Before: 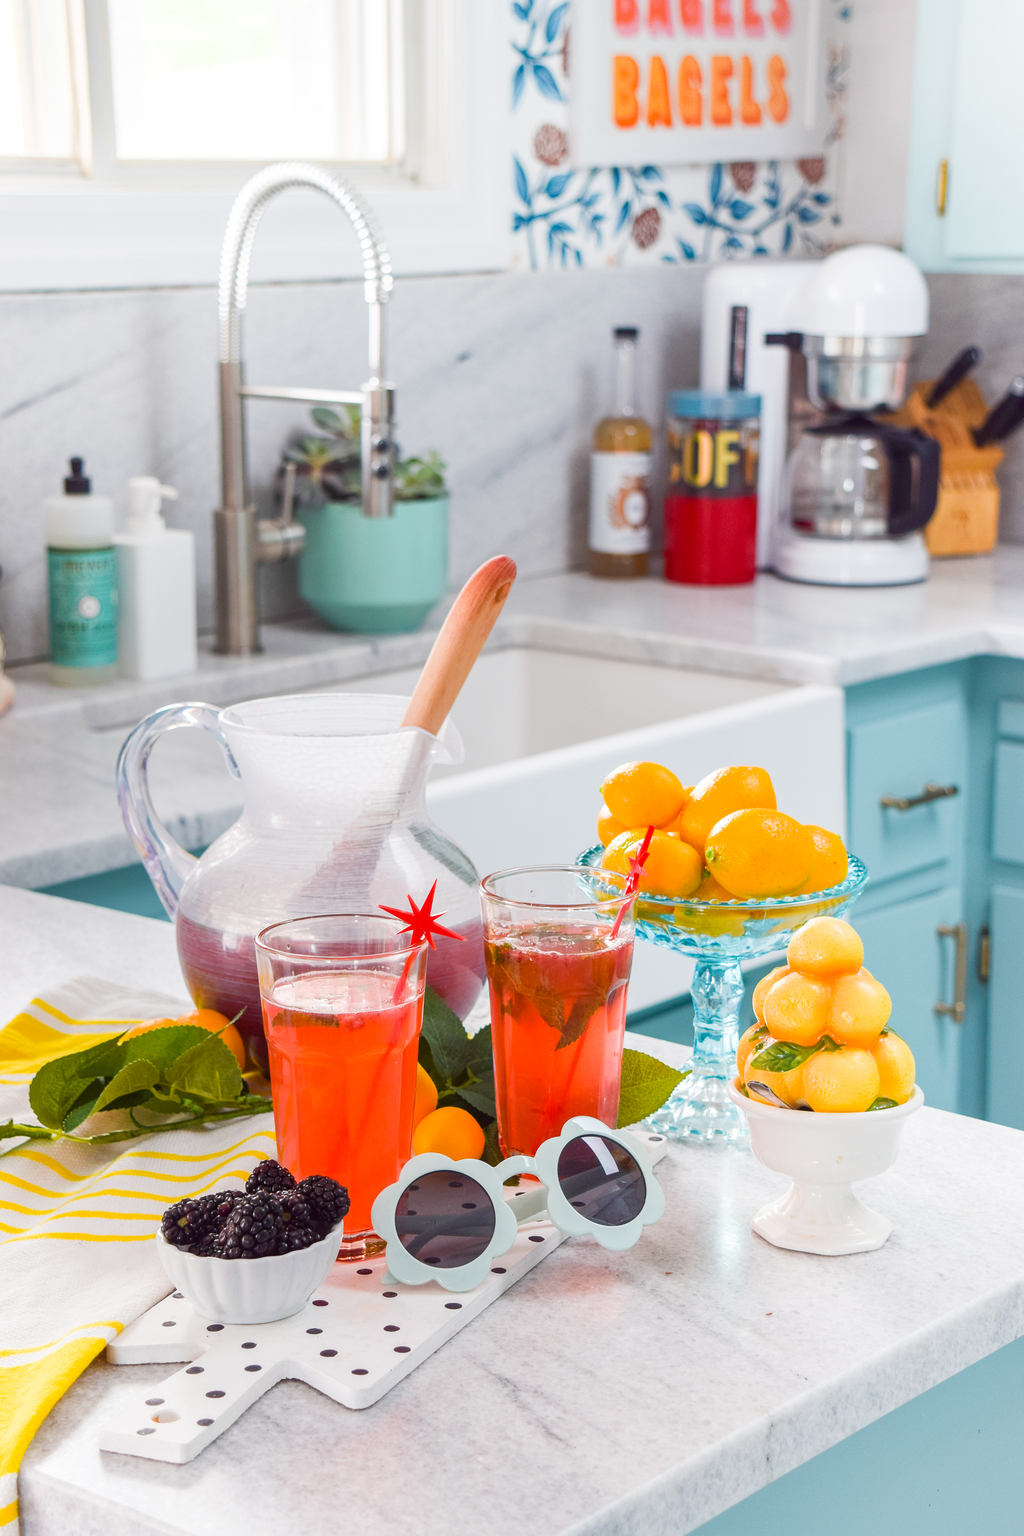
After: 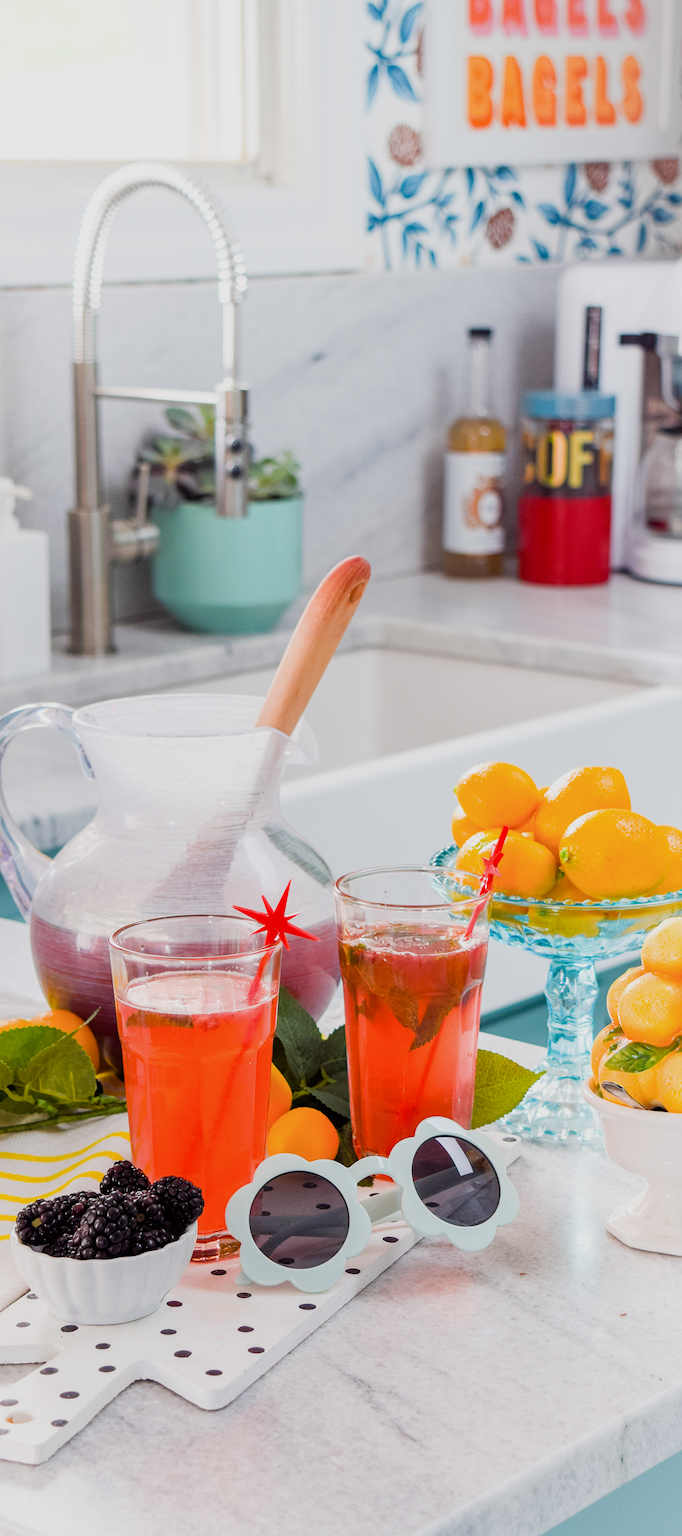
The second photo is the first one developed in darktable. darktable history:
crop and rotate: left 14.292%, right 19.041%
filmic rgb: black relative exposure -5.83 EV, white relative exposure 3.4 EV, hardness 3.68
